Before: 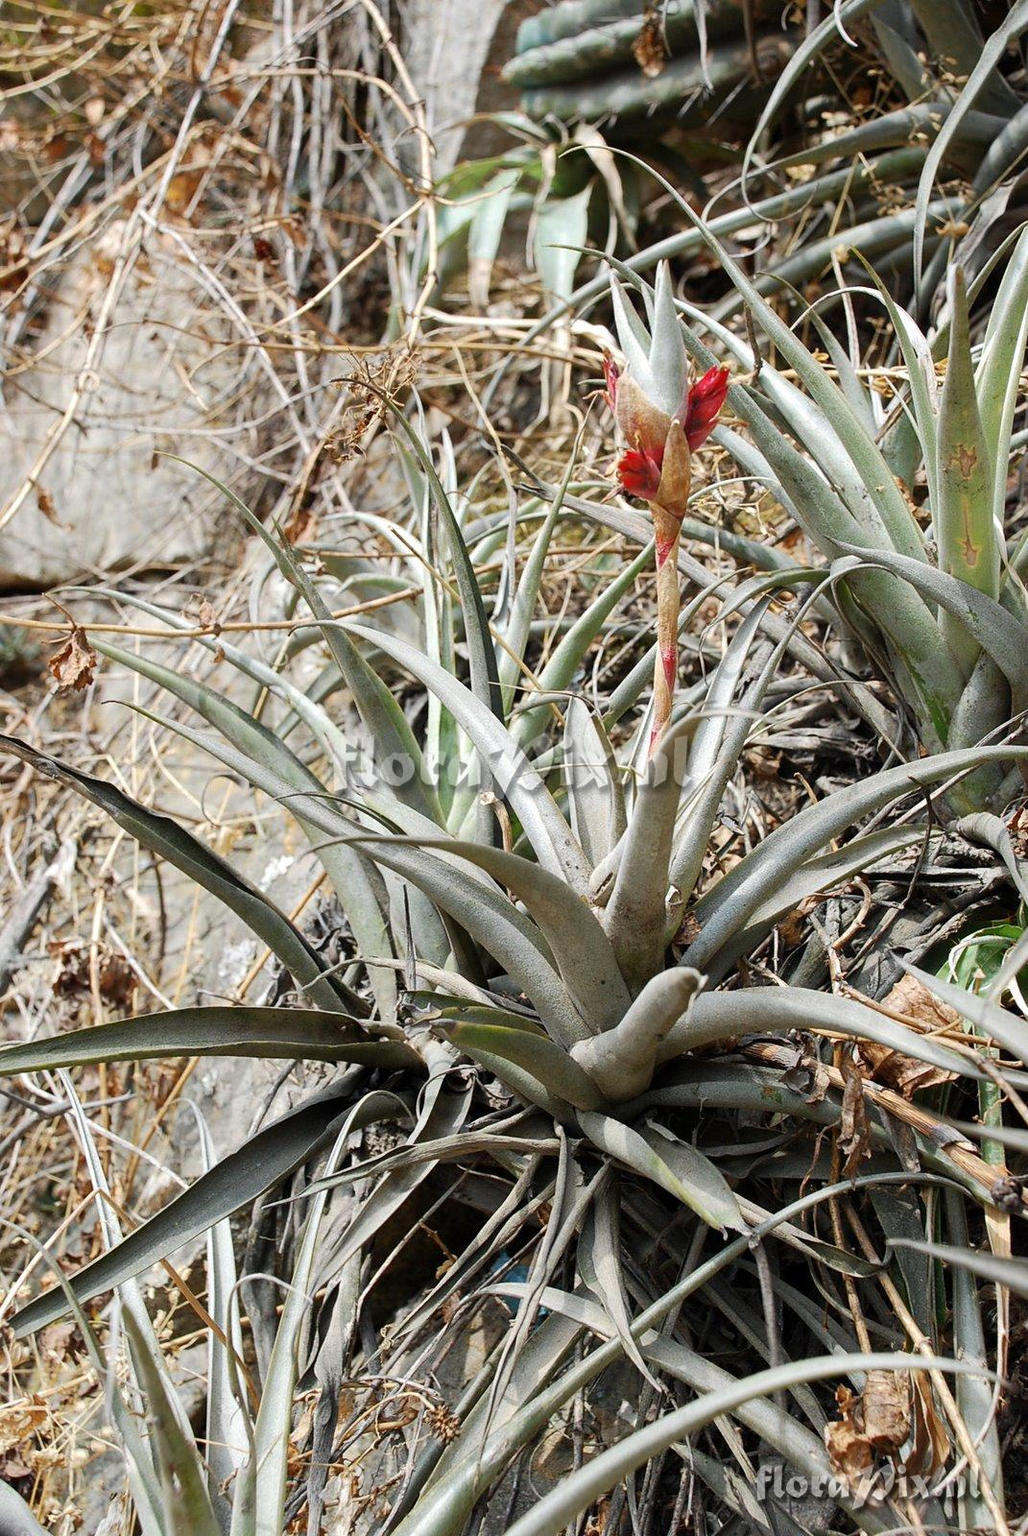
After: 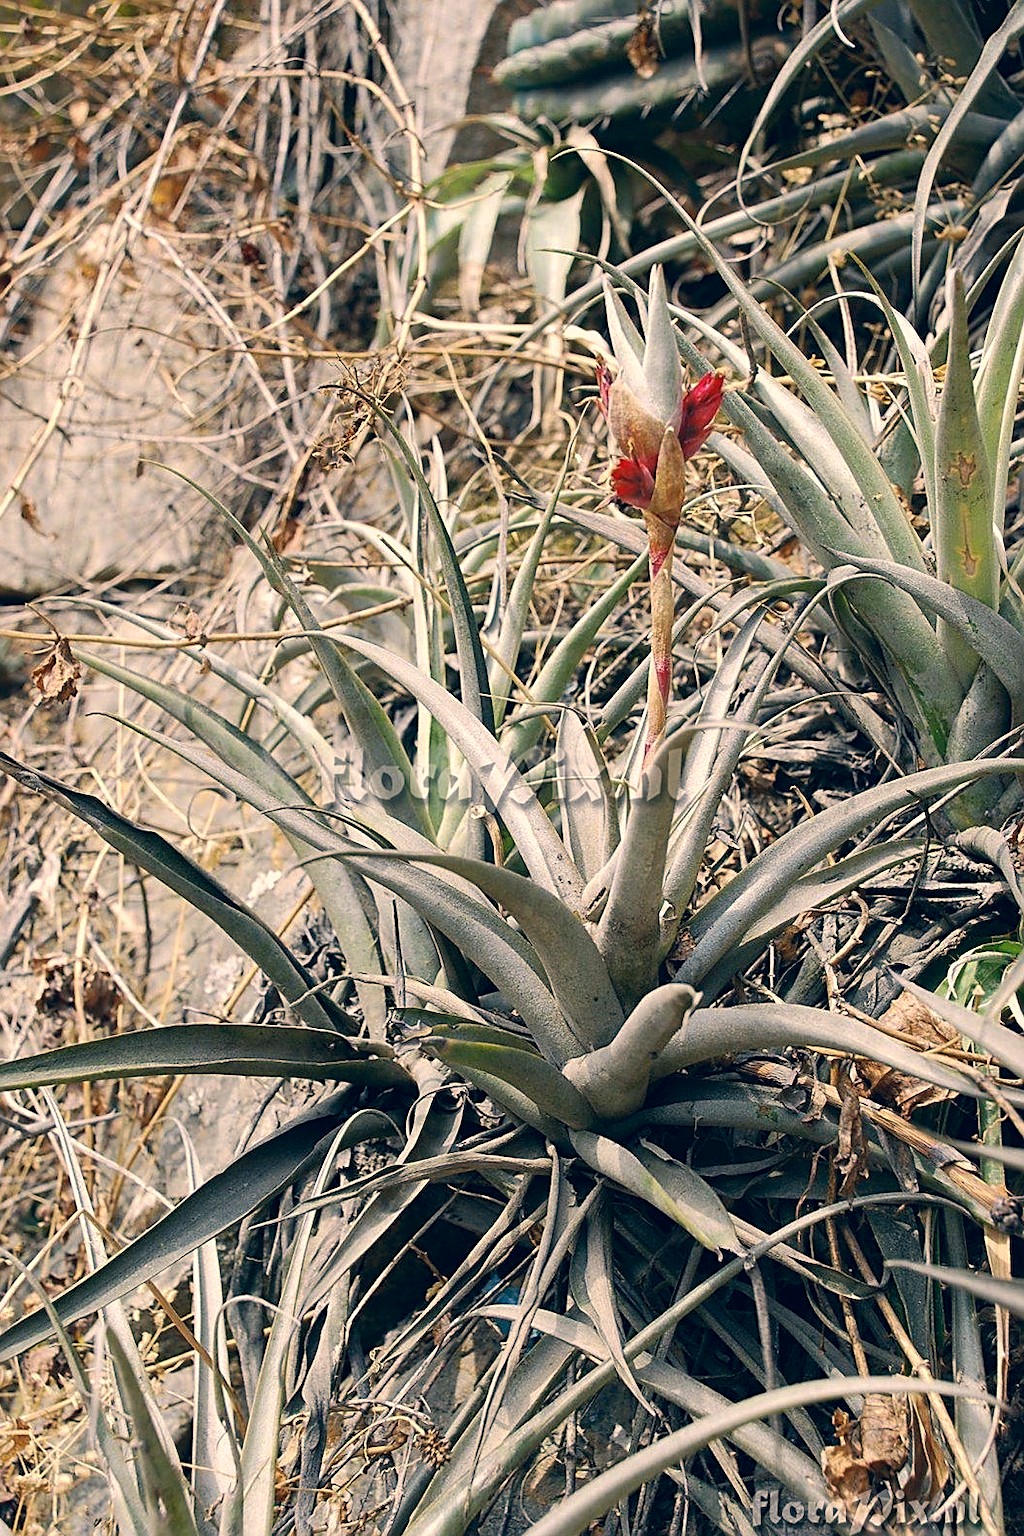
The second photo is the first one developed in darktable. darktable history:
color correction: highlights a* 10.38, highlights b* 13.99, shadows a* -9.88, shadows b* -15
crop: left 1.698%, right 0.272%, bottom 1.66%
sharpen: amount 0.492
